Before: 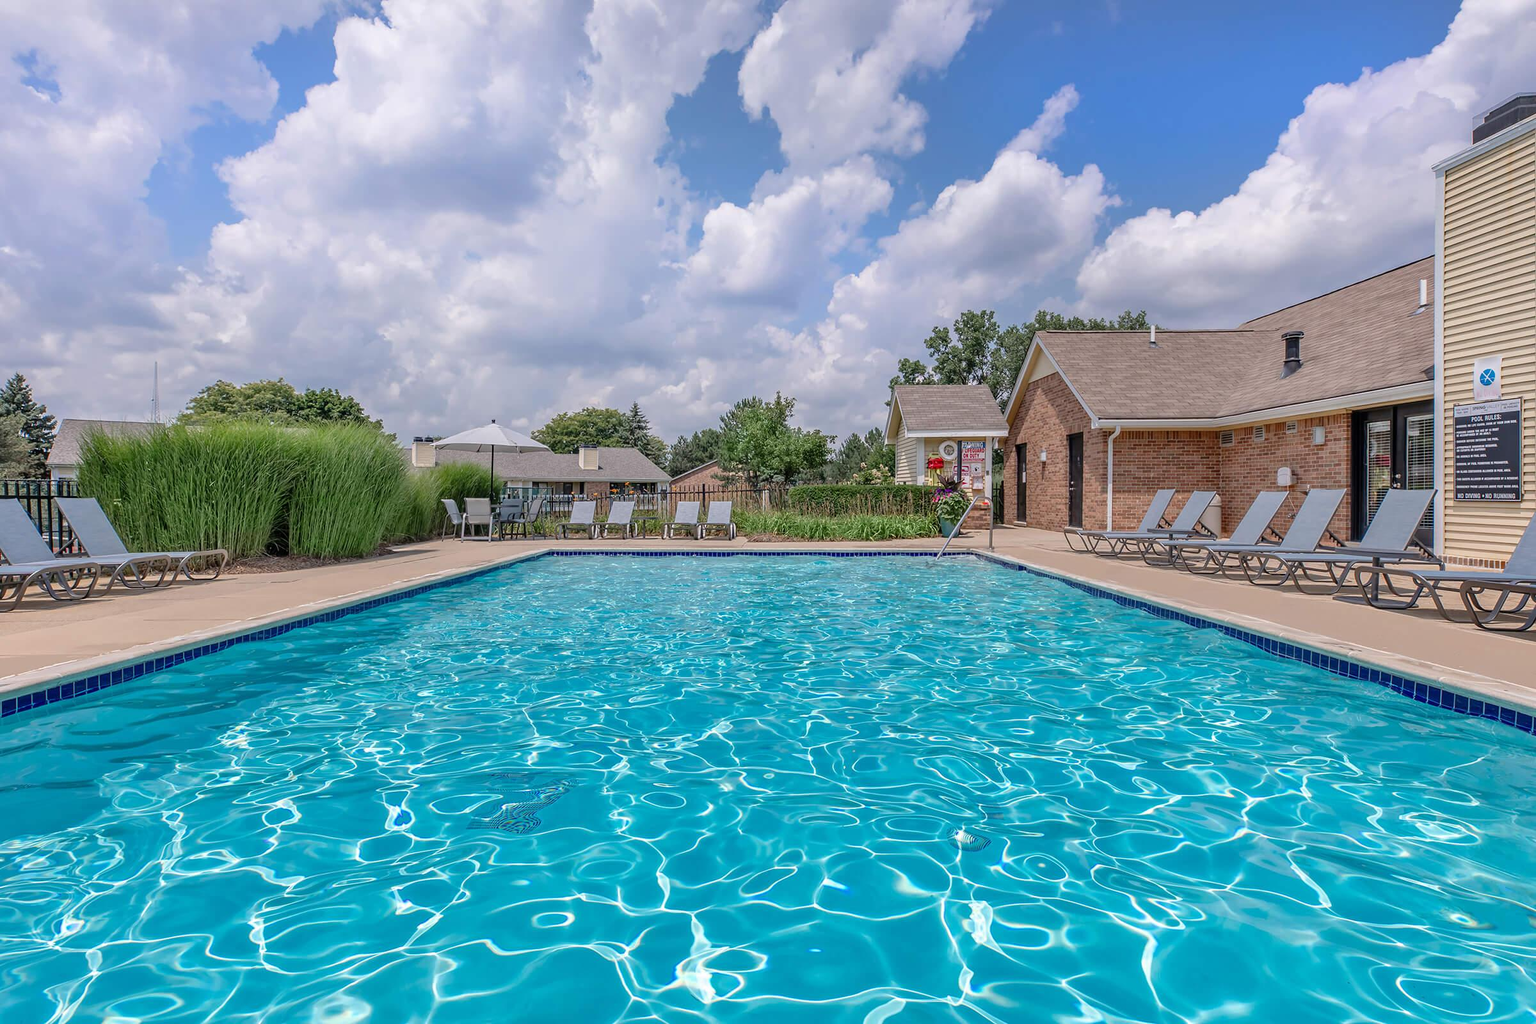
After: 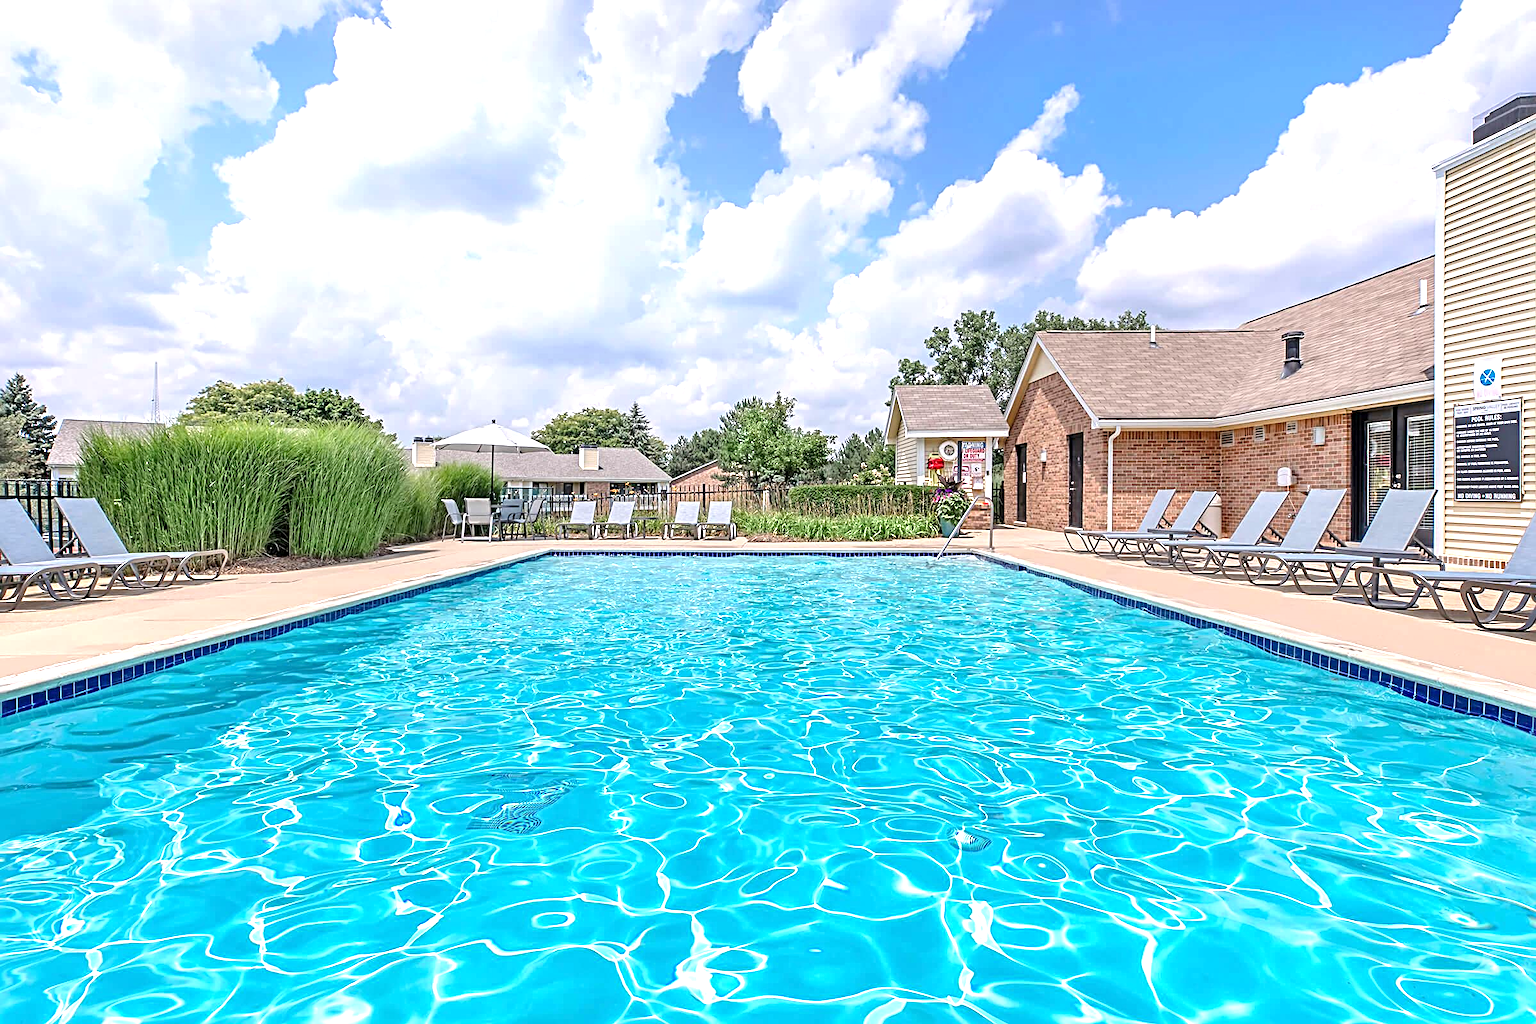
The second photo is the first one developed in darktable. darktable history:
exposure: exposure 1 EV, compensate highlight preservation false
sharpen: radius 3.947
